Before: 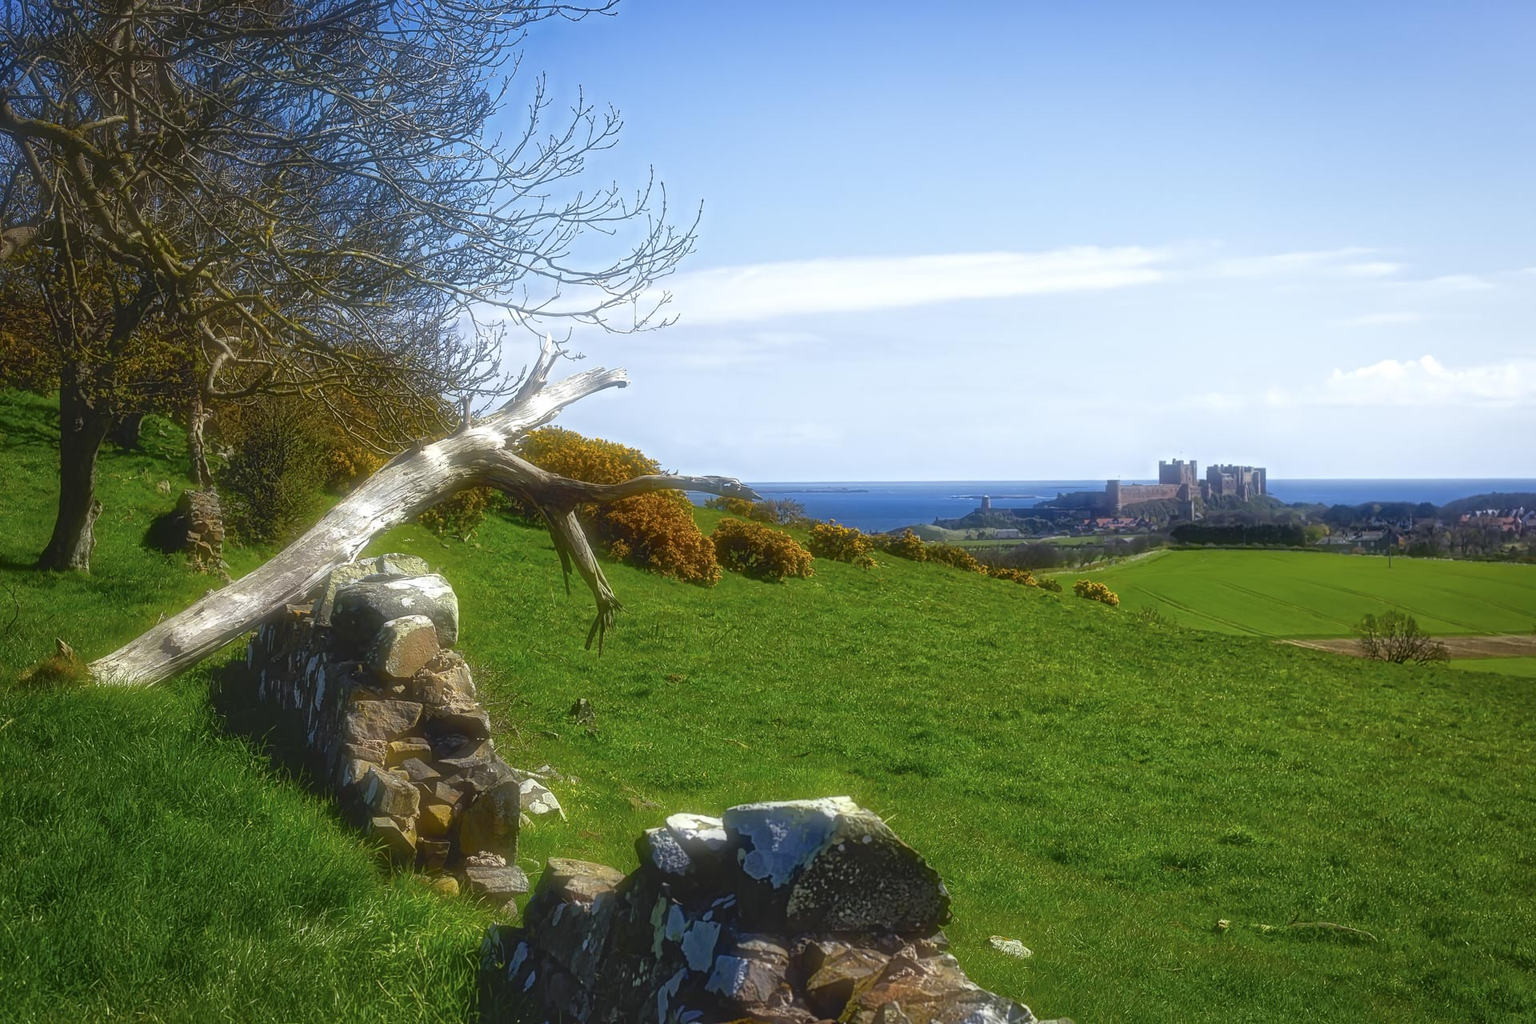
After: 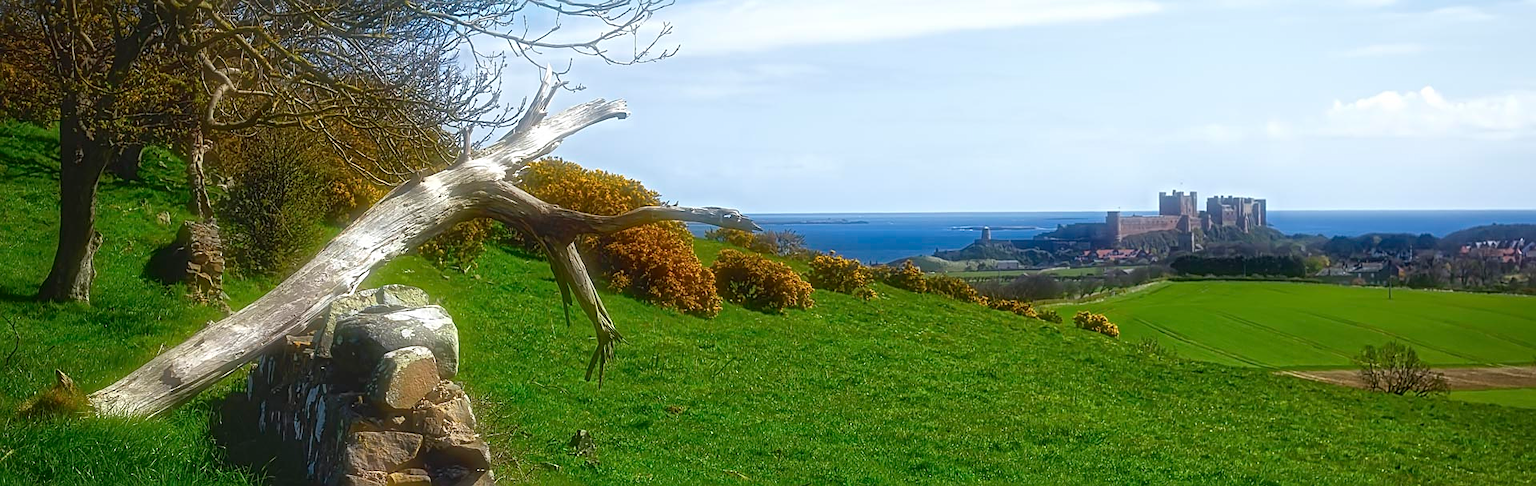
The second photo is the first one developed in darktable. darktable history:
crop and rotate: top 26.28%, bottom 26.146%
sharpen: on, module defaults
